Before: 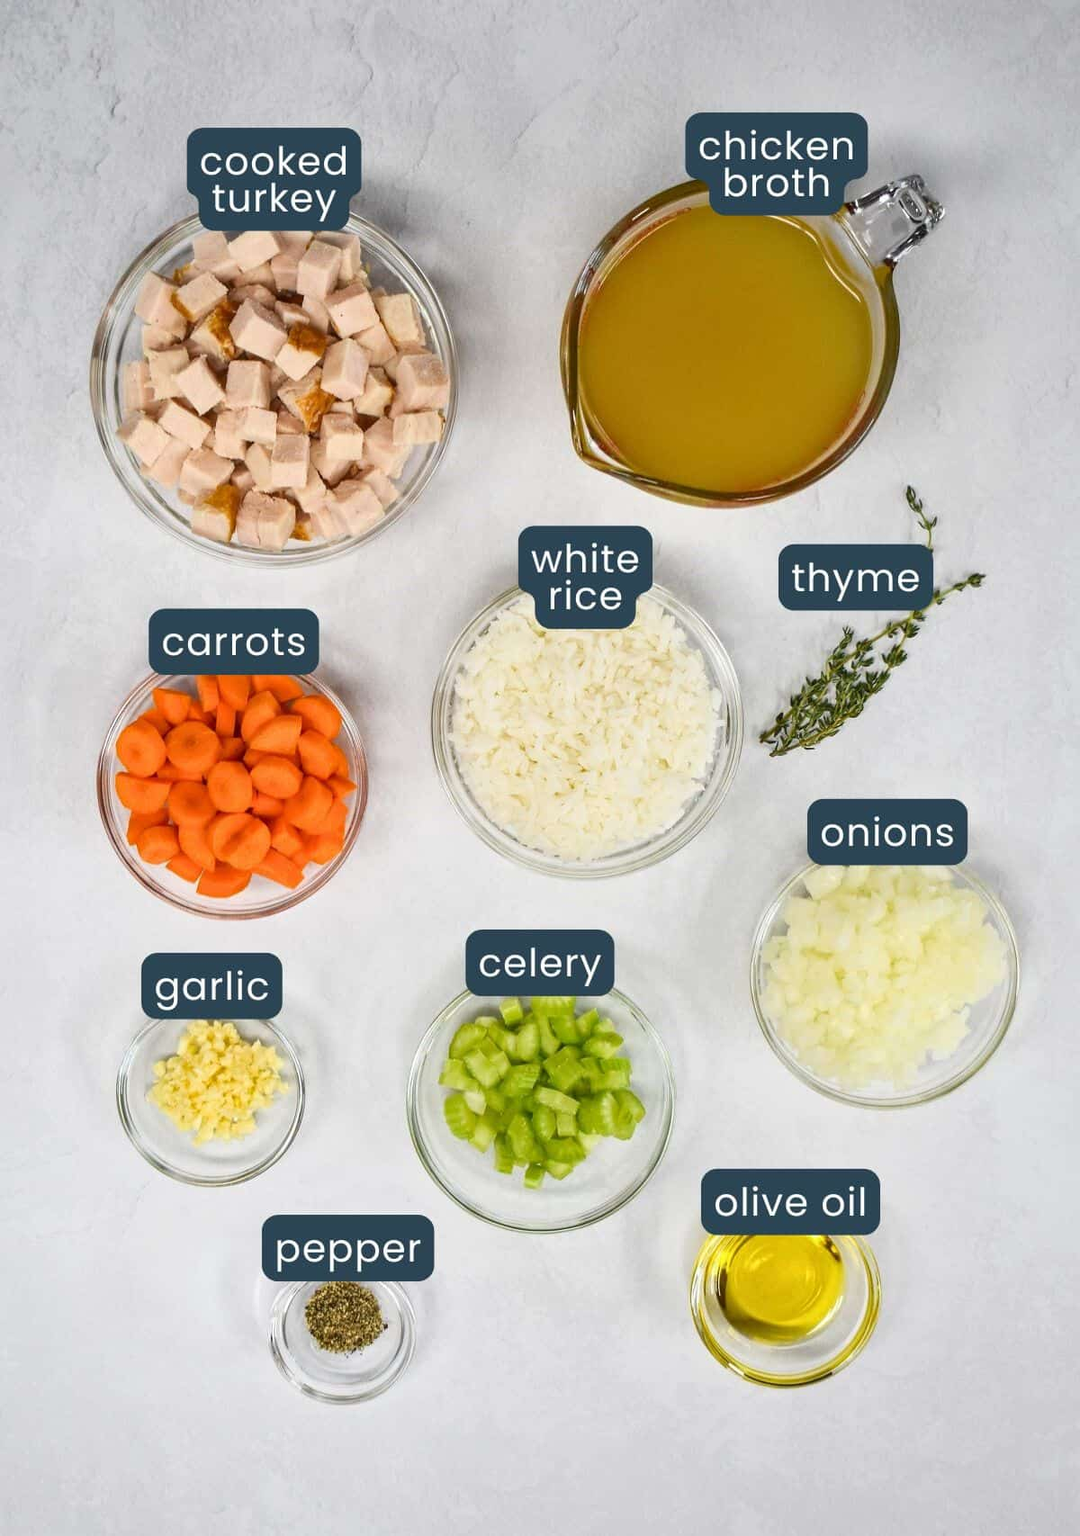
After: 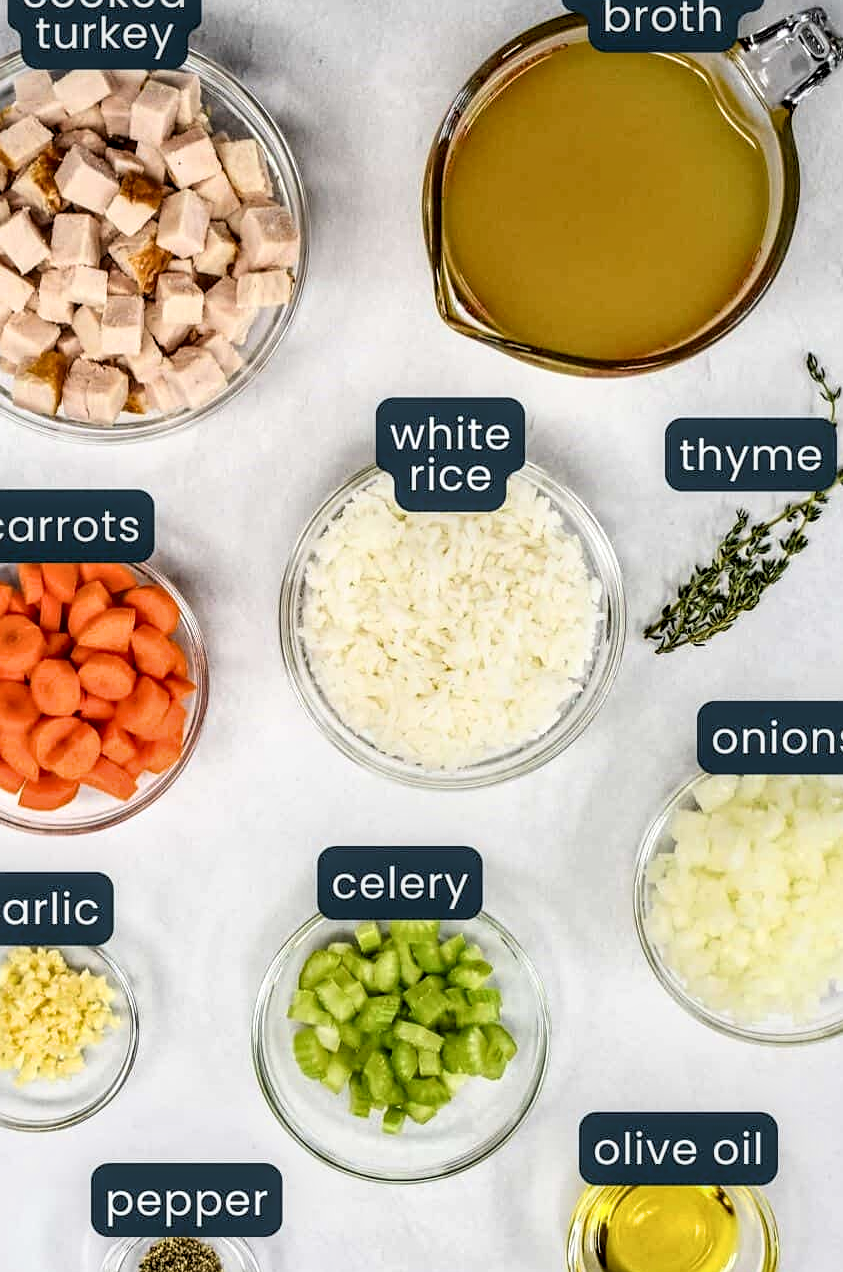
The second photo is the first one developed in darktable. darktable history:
crop and rotate: left 16.688%, top 10.967%, right 13.012%, bottom 14.473%
local contrast: detail 150%
filmic rgb: black relative exposure -6.31 EV, white relative exposure 2.8 EV, target black luminance 0%, hardness 4.56, latitude 67.35%, contrast 1.281, shadows ↔ highlights balance -3.45%
sharpen: amount 0.213
